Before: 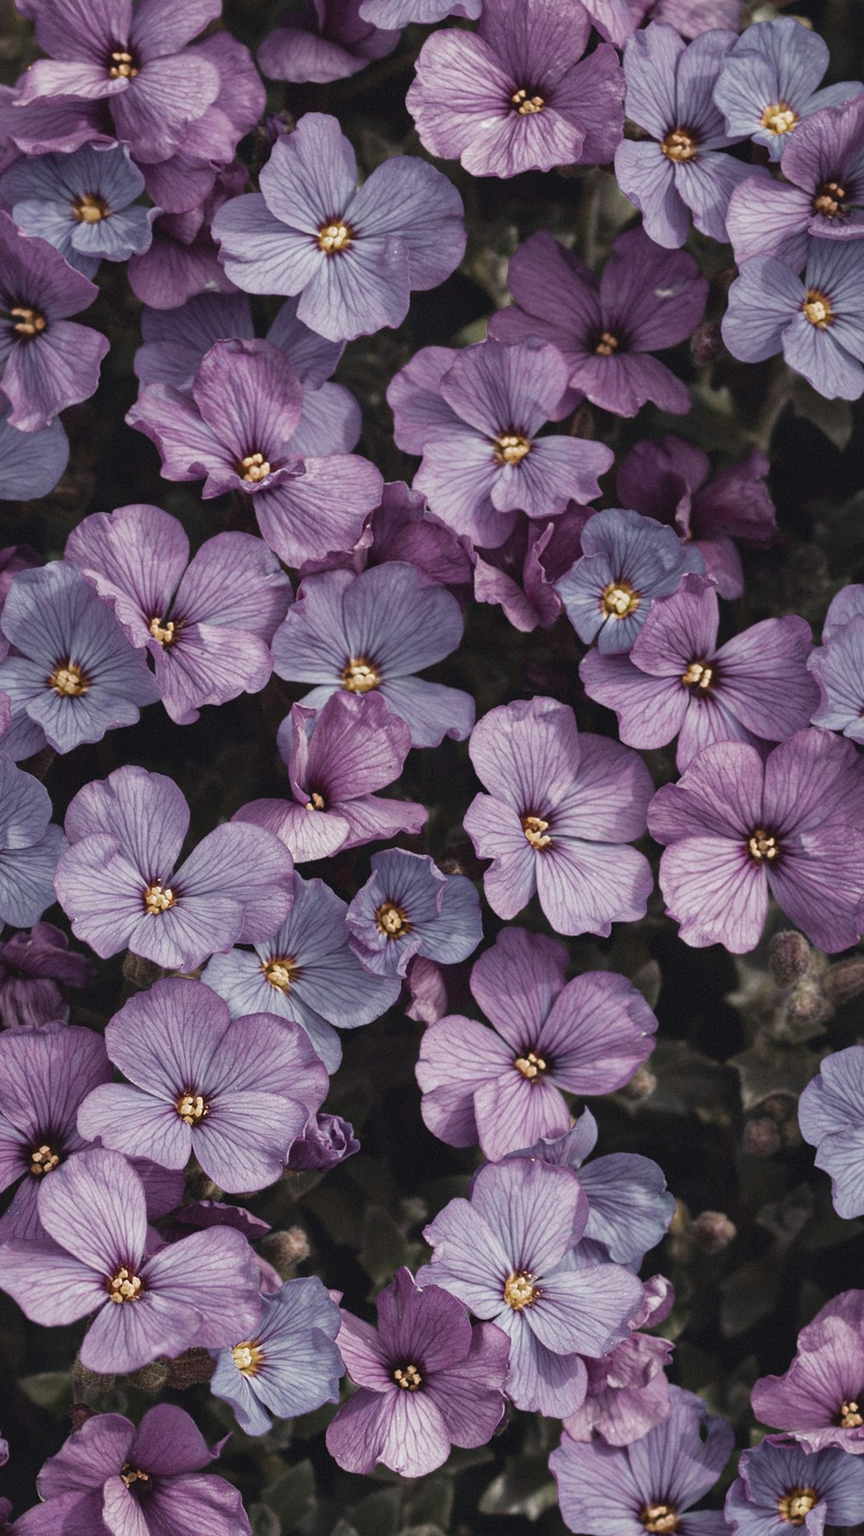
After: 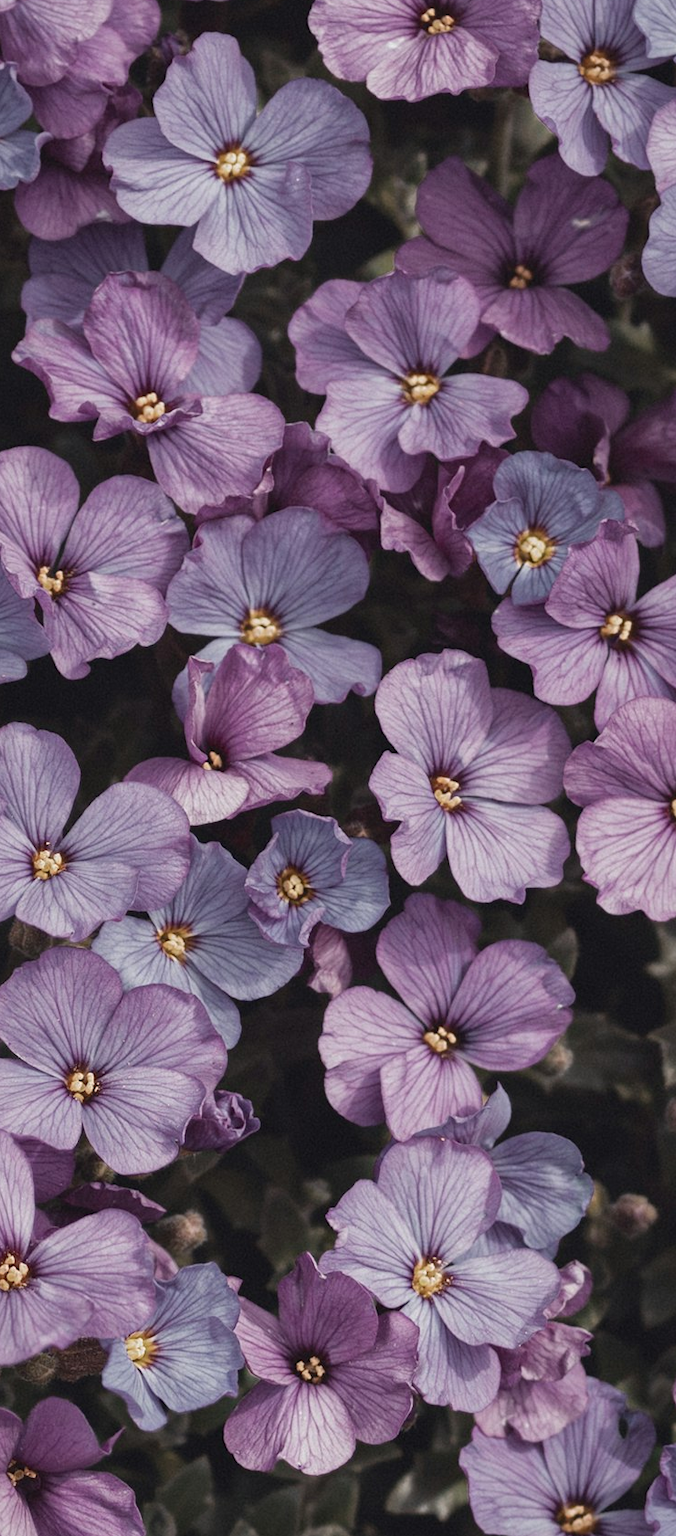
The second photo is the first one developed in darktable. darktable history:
crop and rotate: left 13.201%, top 5.396%, right 12.604%
shadows and highlights: shadows 10.21, white point adjustment 1.03, highlights -38.25
